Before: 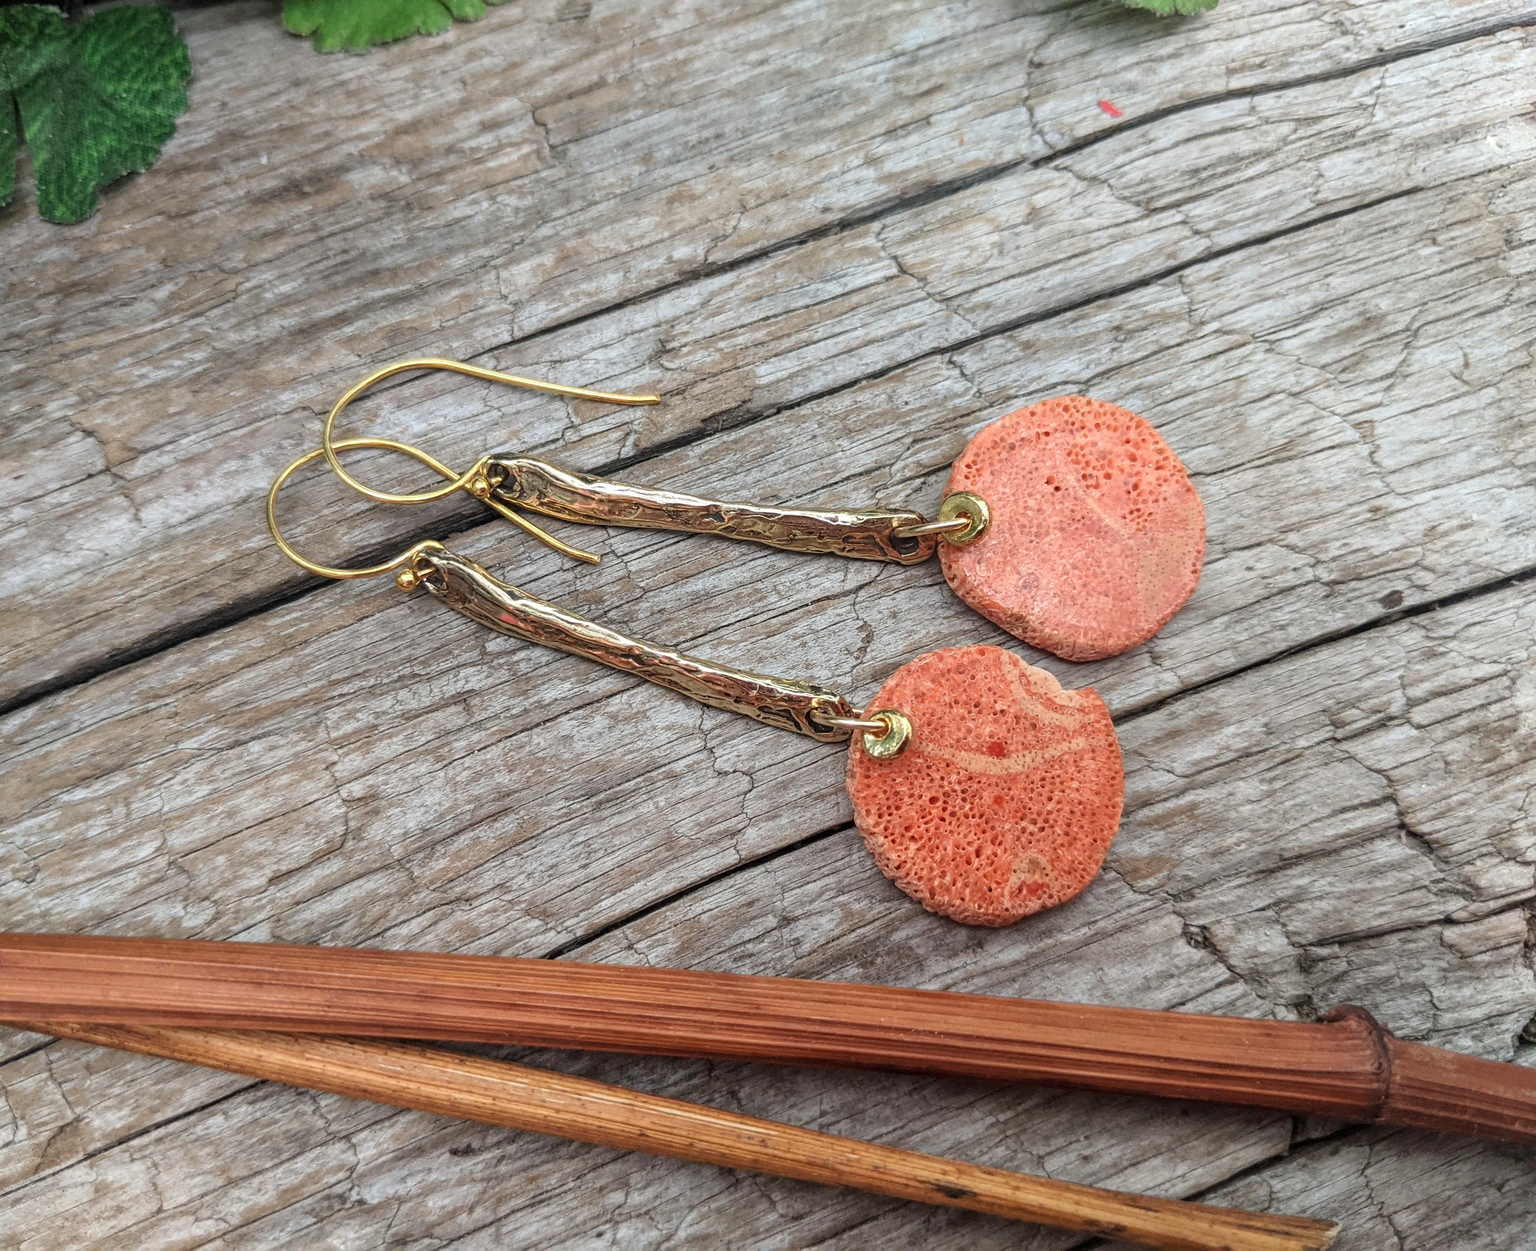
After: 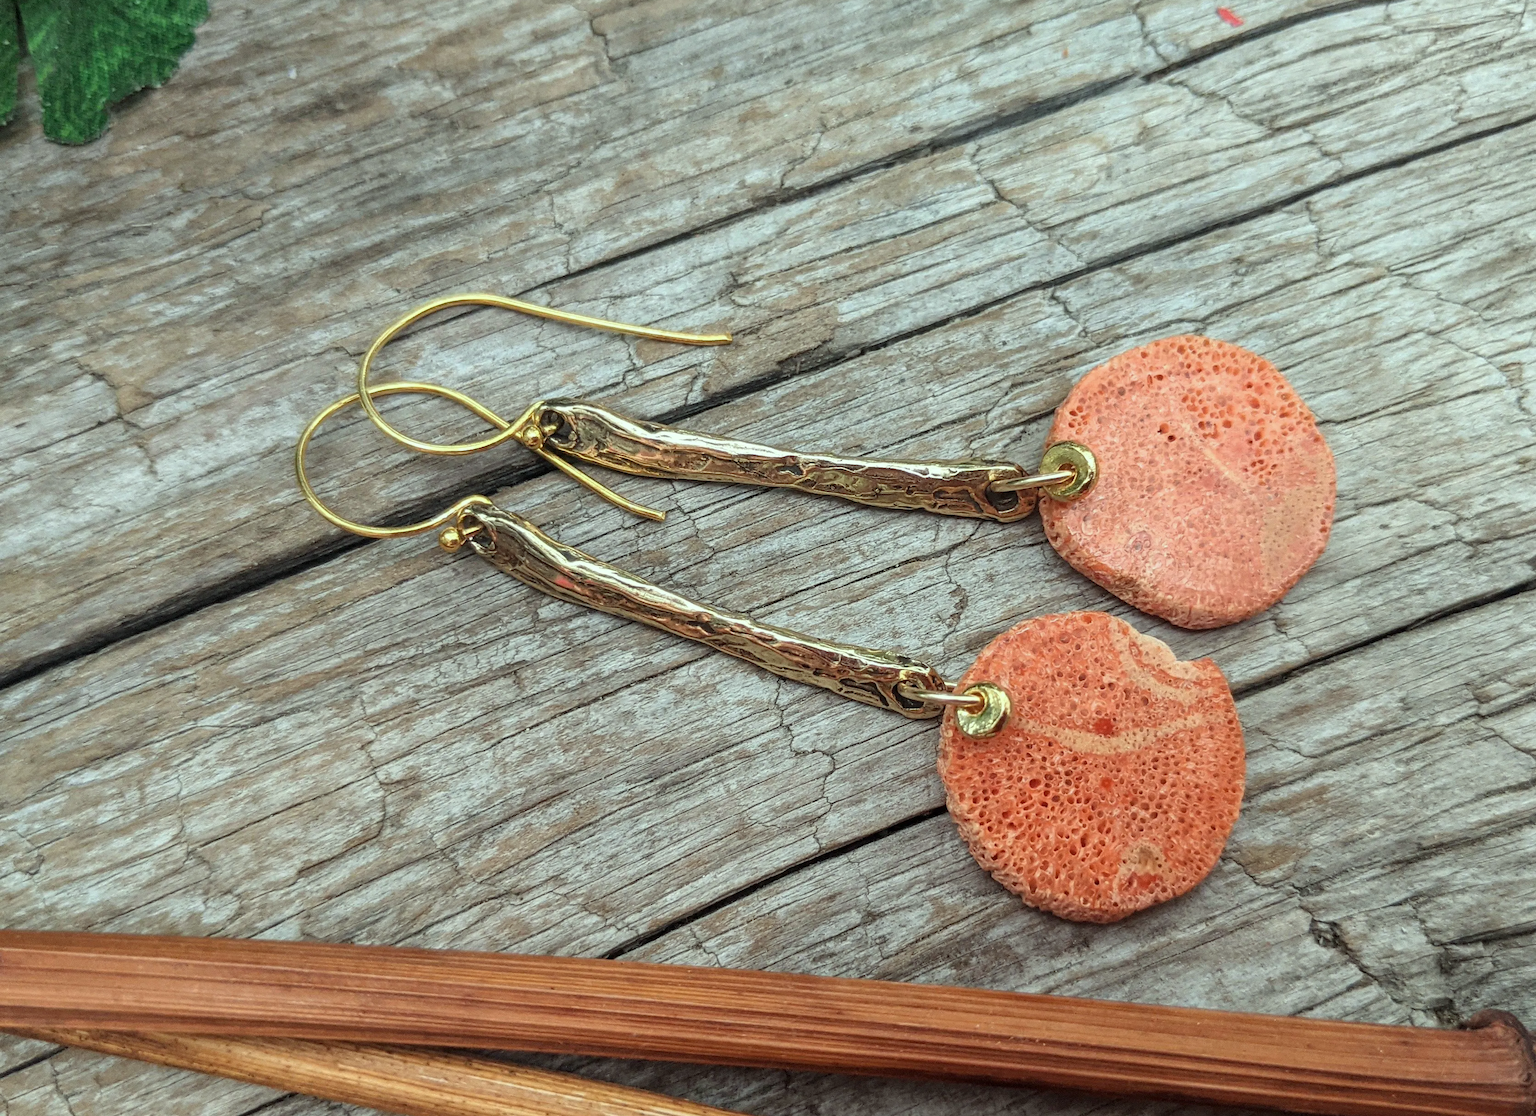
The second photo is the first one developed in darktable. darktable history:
color correction: highlights a* -8, highlights b* 3.1
crop: top 7.49%, right 9.717%, bottom 11.943%
